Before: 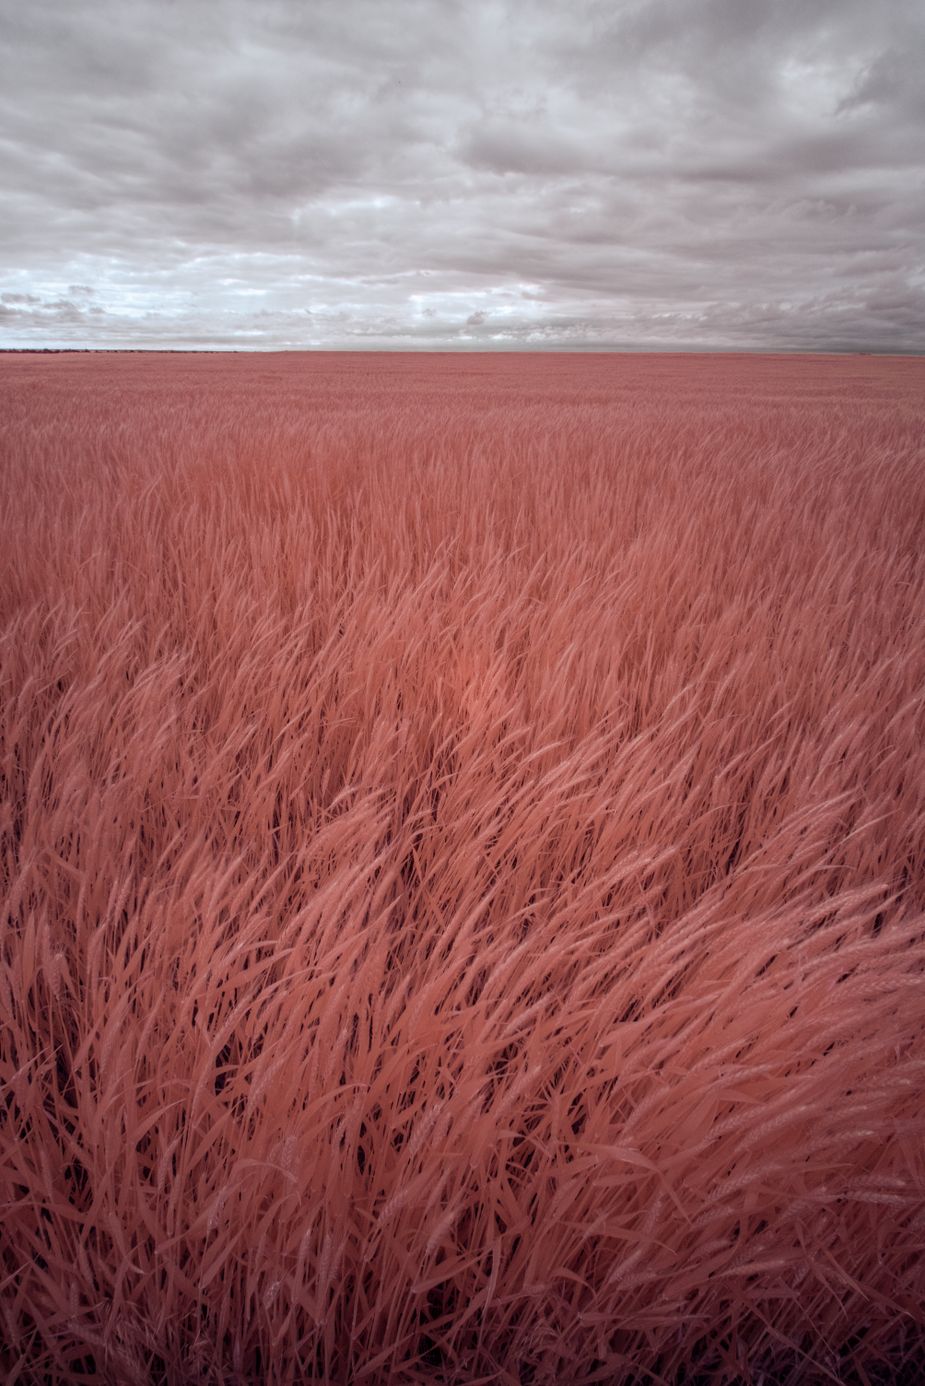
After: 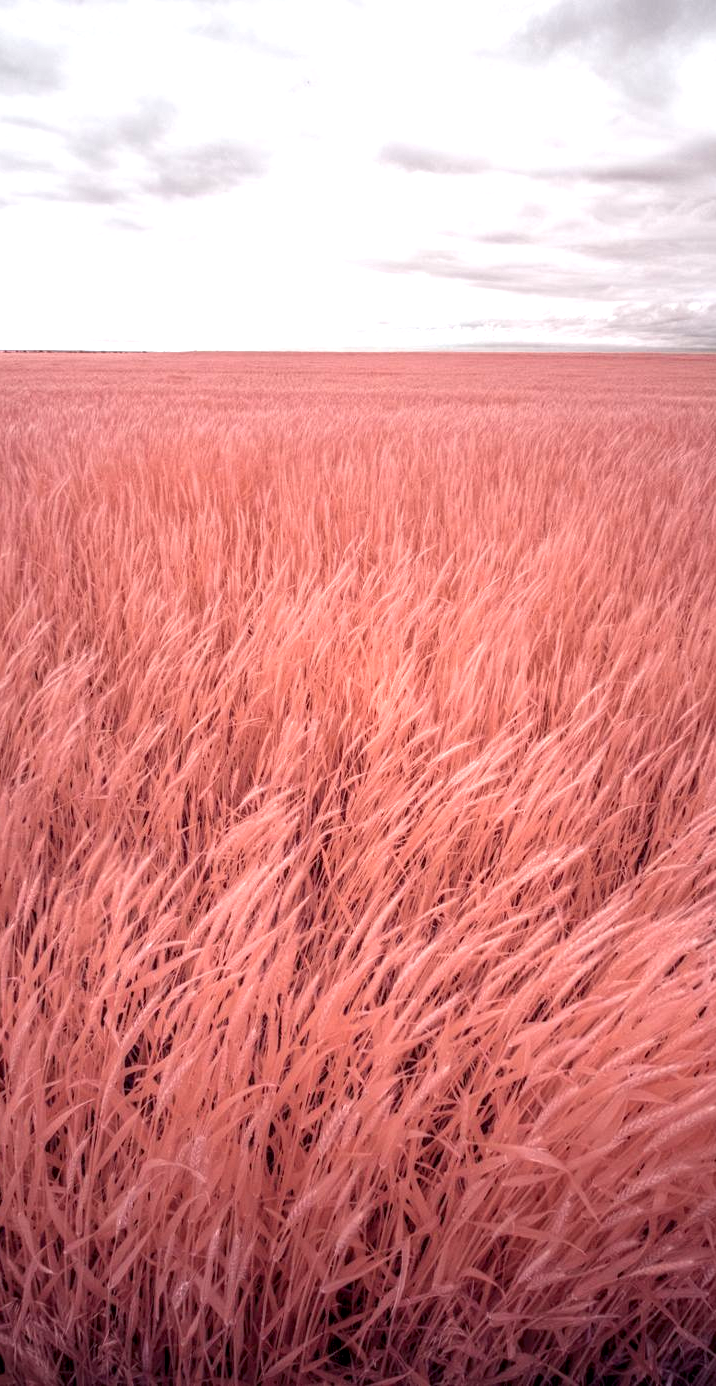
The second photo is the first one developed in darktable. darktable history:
crop: left 9.88%, right 12.664%
local contrast: on, module defaults
exposure: black level correction 0.001, exposure 0.5 EV, compensate exposure bias true, compensate highlight preservation false
